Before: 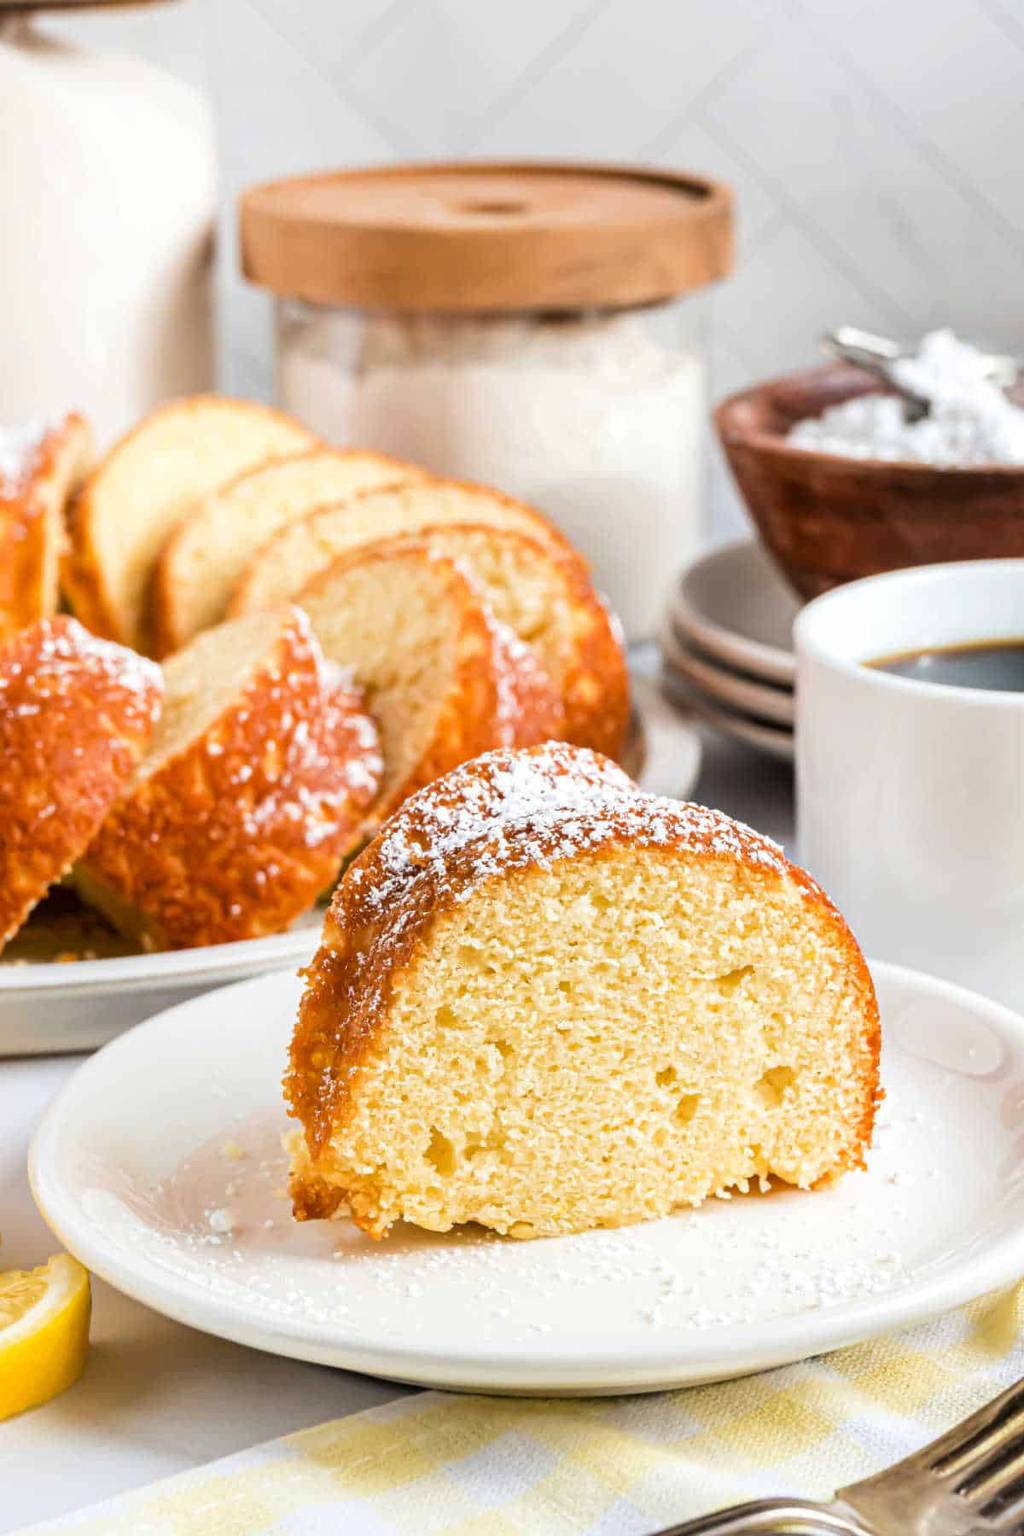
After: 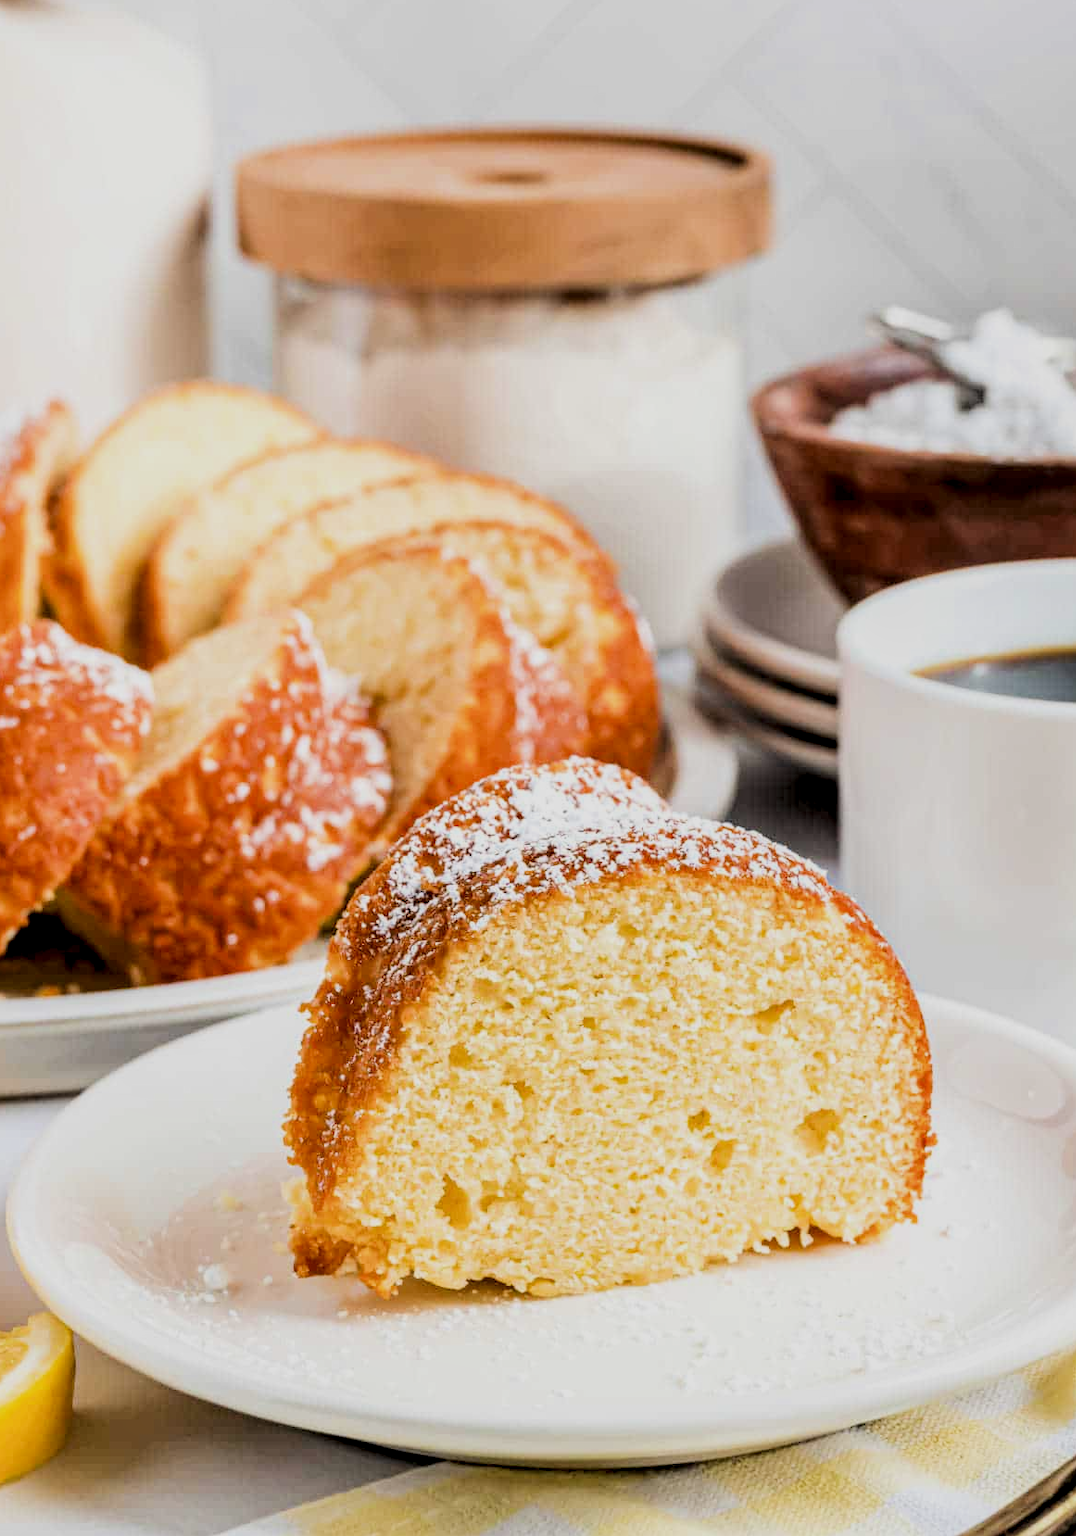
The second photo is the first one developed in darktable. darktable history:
crop: left 2.214%, top 2.916%, right 0.9%, bottom 4.965%
filmic rgb: middle gray luminance 29.05%, black relative exposure -10.24 EV, white relative exposure 5.49 EV, target black luminance 0%, hardness 3.97, latitude 2.47%, contrast 1.129, highlights saturation mix 5.62%, shadows ↔ highlights balance 15.51%
local contrast: highlights 86%, shadows 82%
